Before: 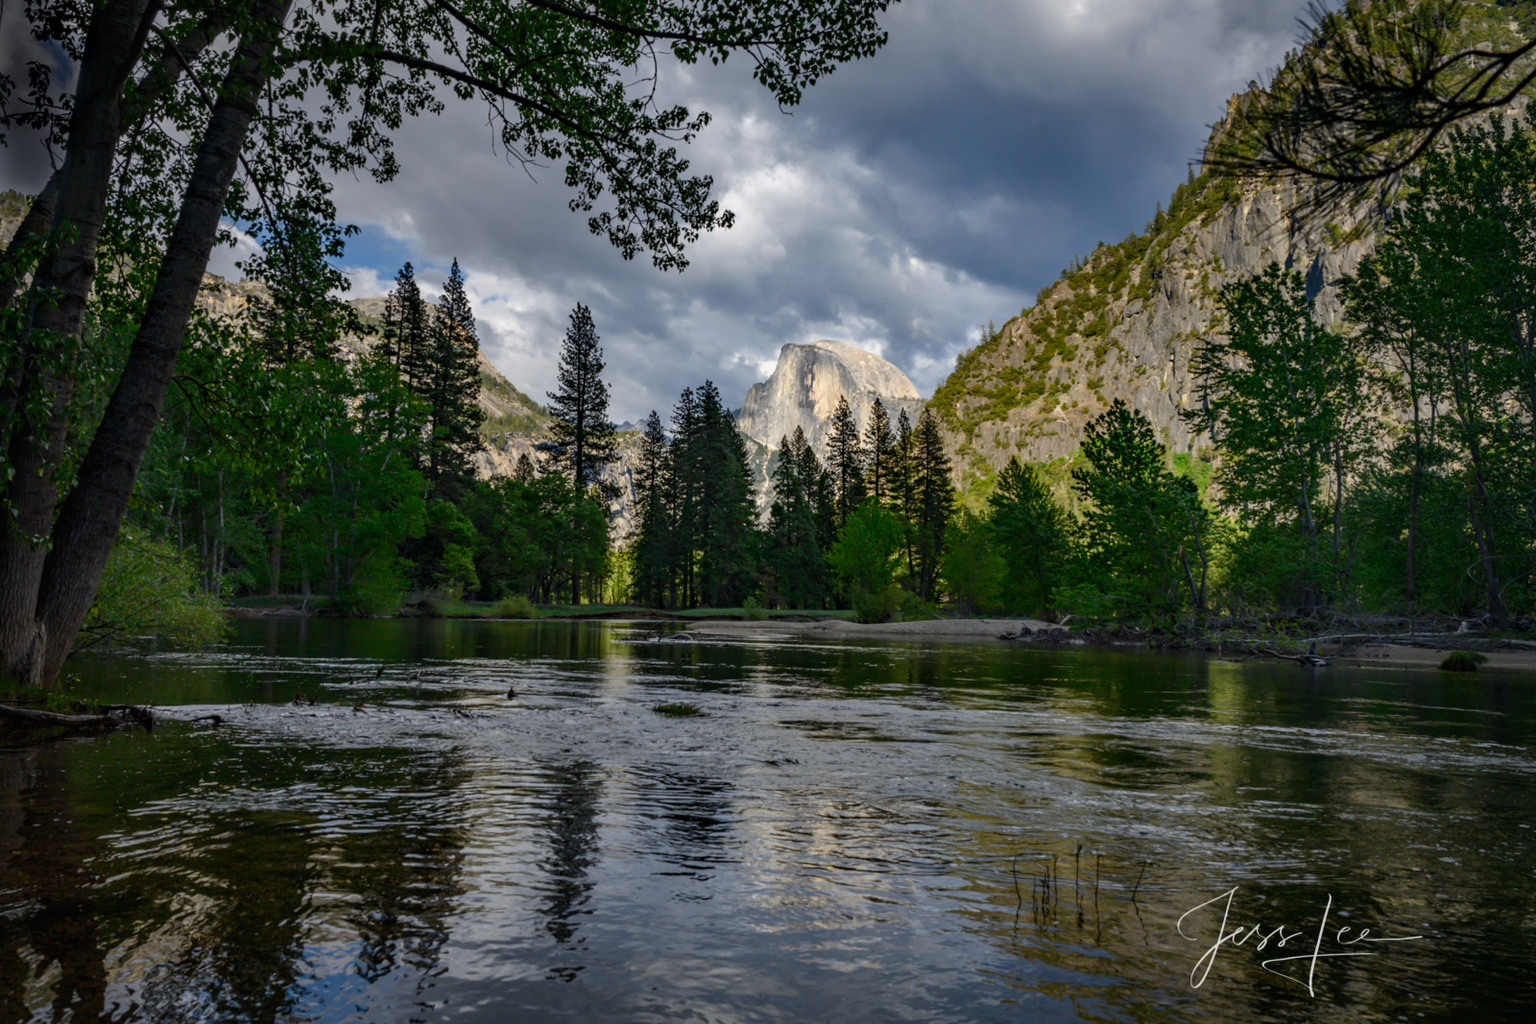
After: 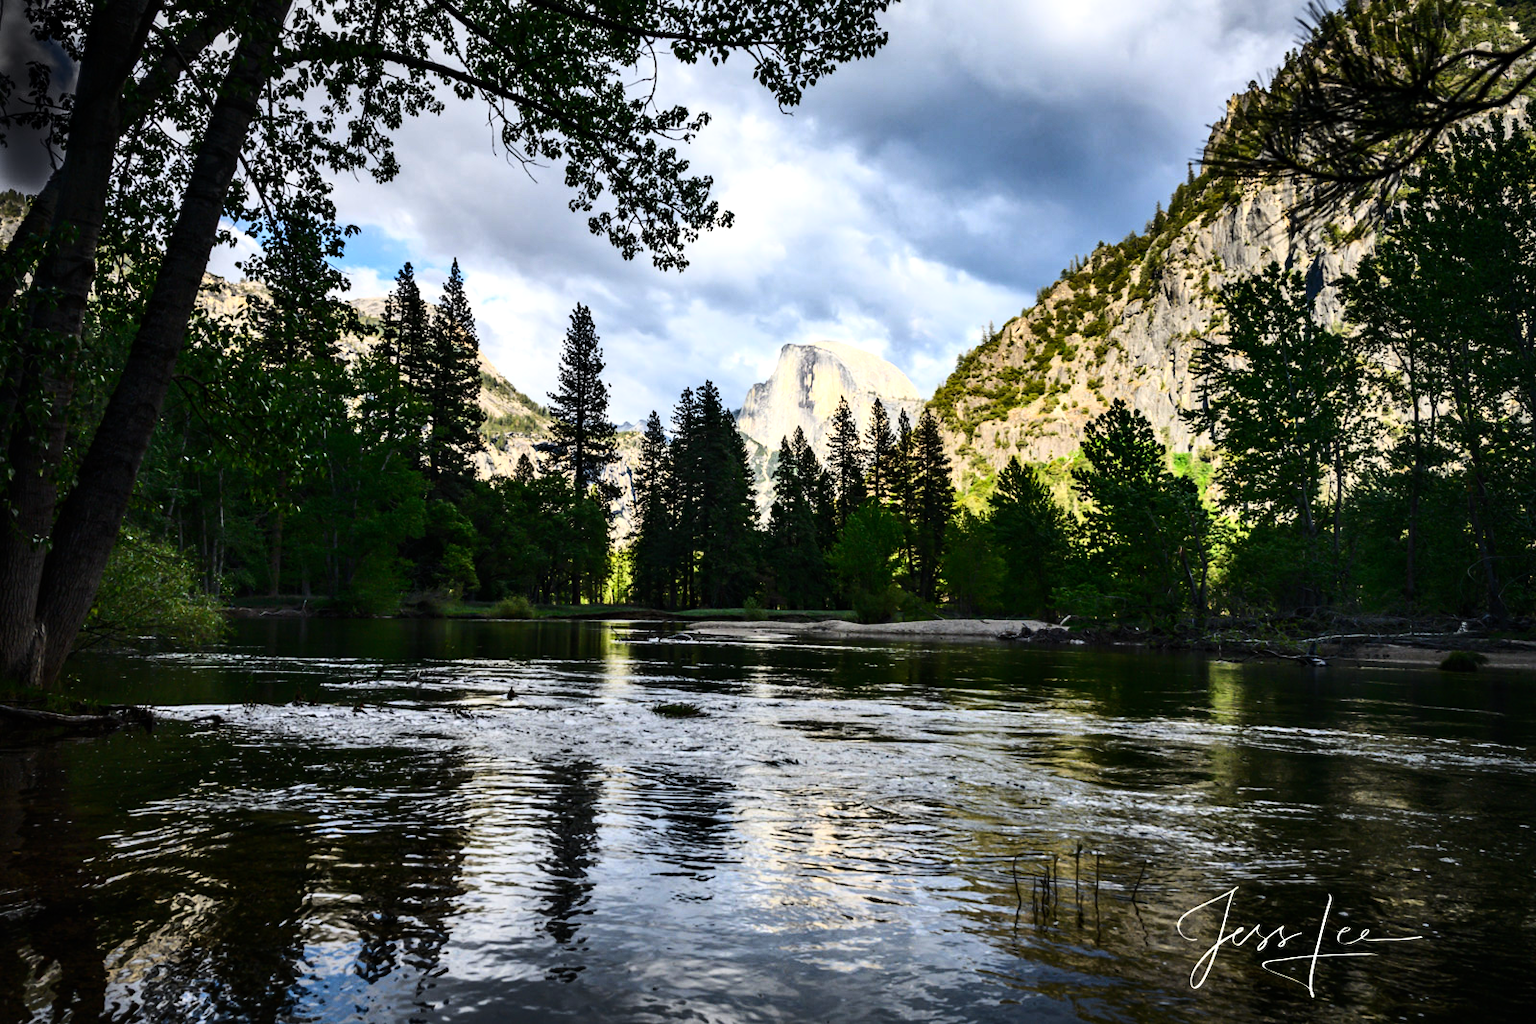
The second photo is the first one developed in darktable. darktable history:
tone equalizer: -8 EV -1.06 EV, -7 EV -0.998 EV, -6 EV -0.834 EV, -5 EV -0.588 EV, -3 EV 0.587 EV, -2 EV 0.838 EV, -1 EV 0.998 EV, +0 EV 1.07 EV, edges refinement/feathering 500, mask exposure compensation -1.57 EV, preserve details no
base curve: curves: ch0 [(0, 0) (0.028, 0.03) (0.121, 0.232) (0.46, 0.748) (0.859, 0.968) (1, 1)]
